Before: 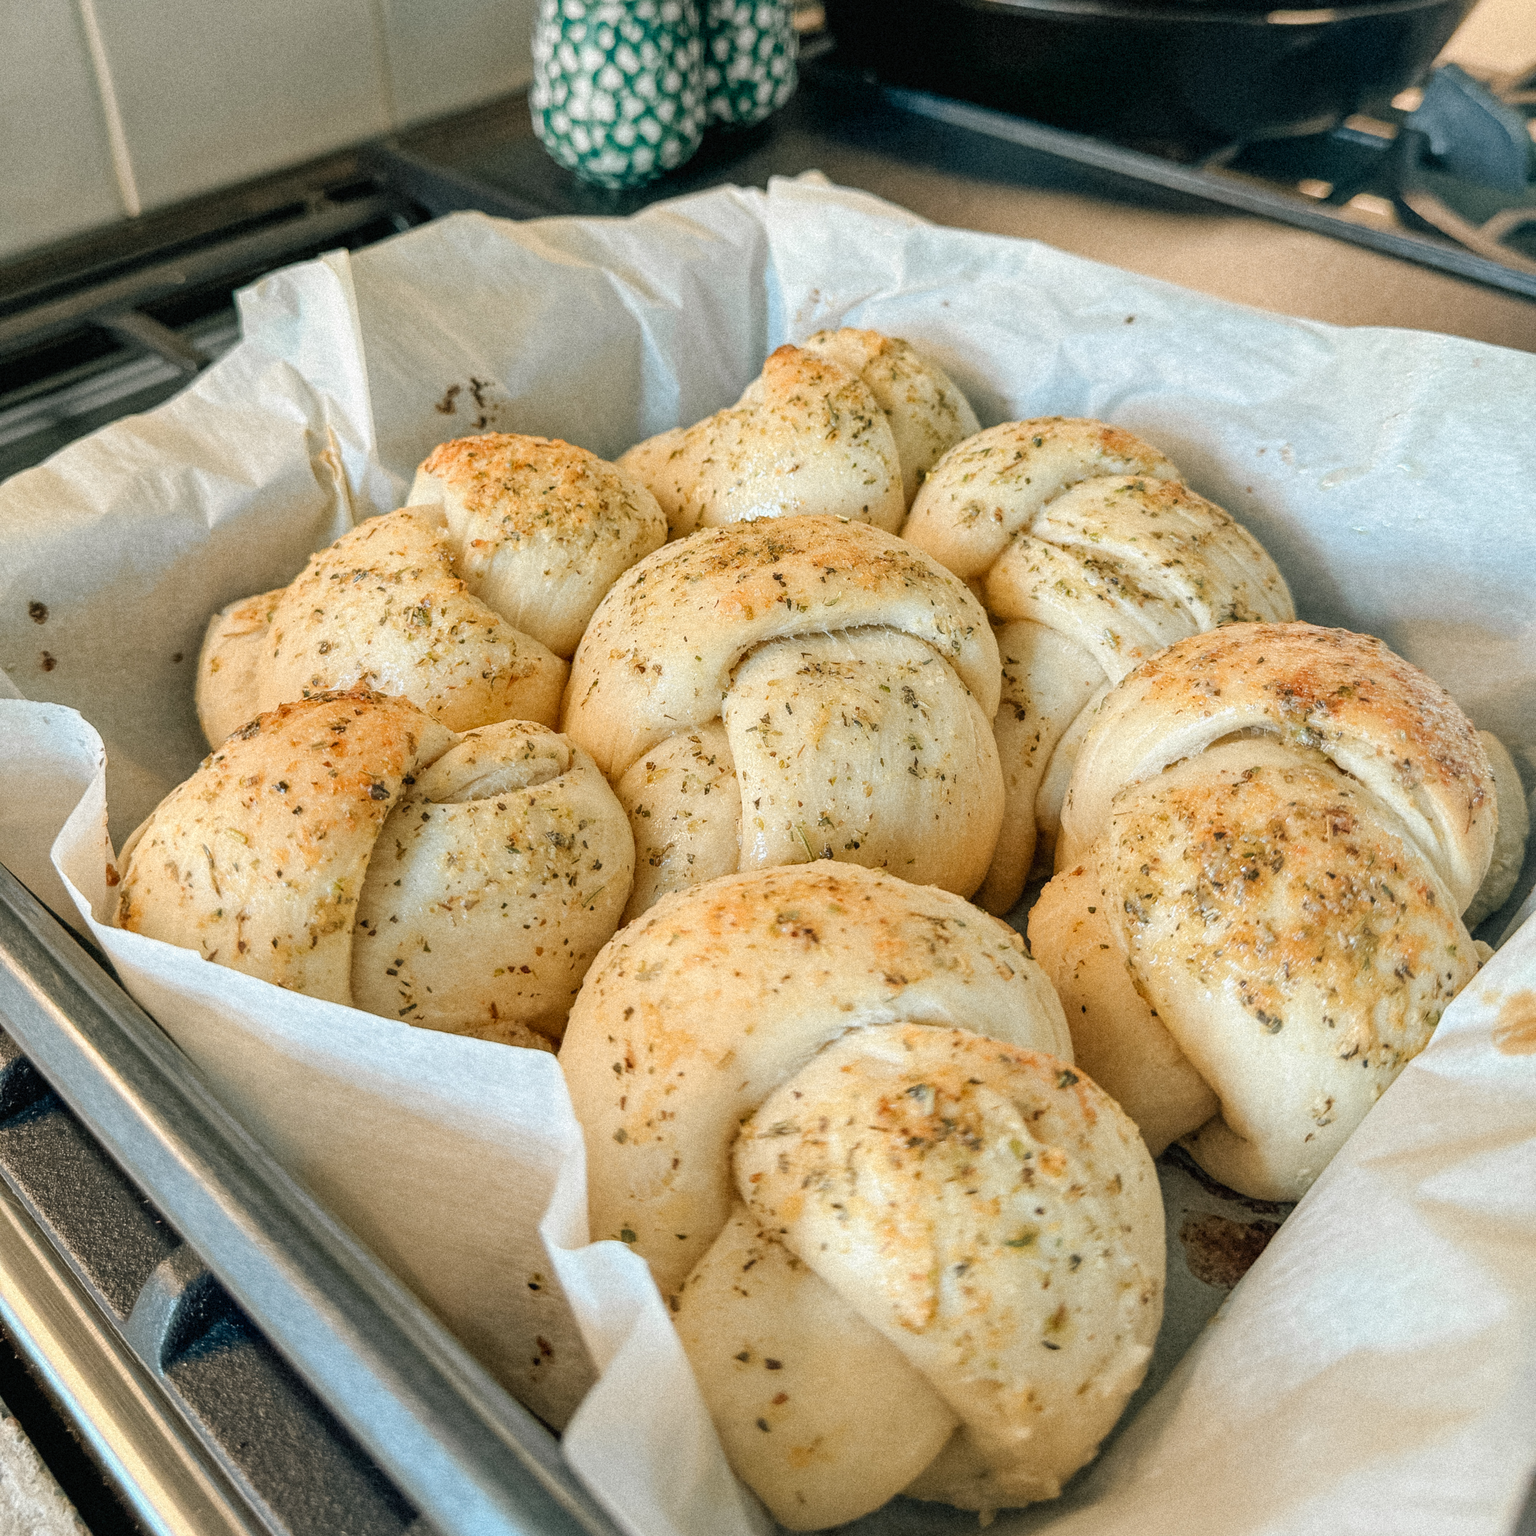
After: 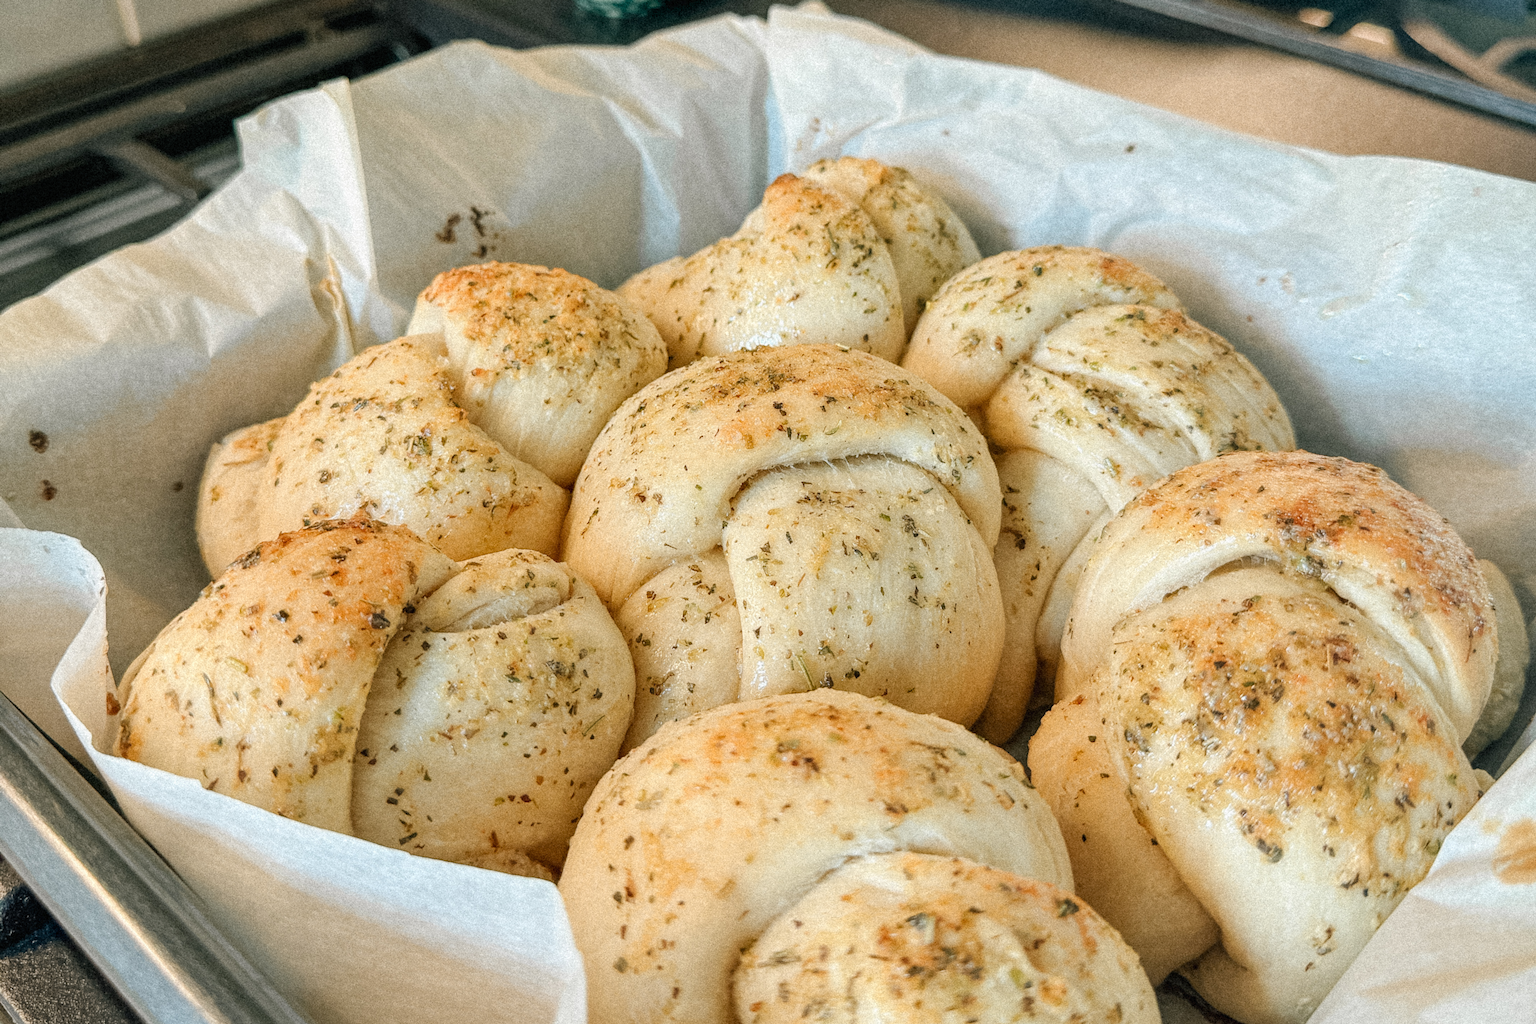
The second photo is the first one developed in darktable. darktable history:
color balance: input saturation 99%
crop: top 11.166%, bottom 22.168%
